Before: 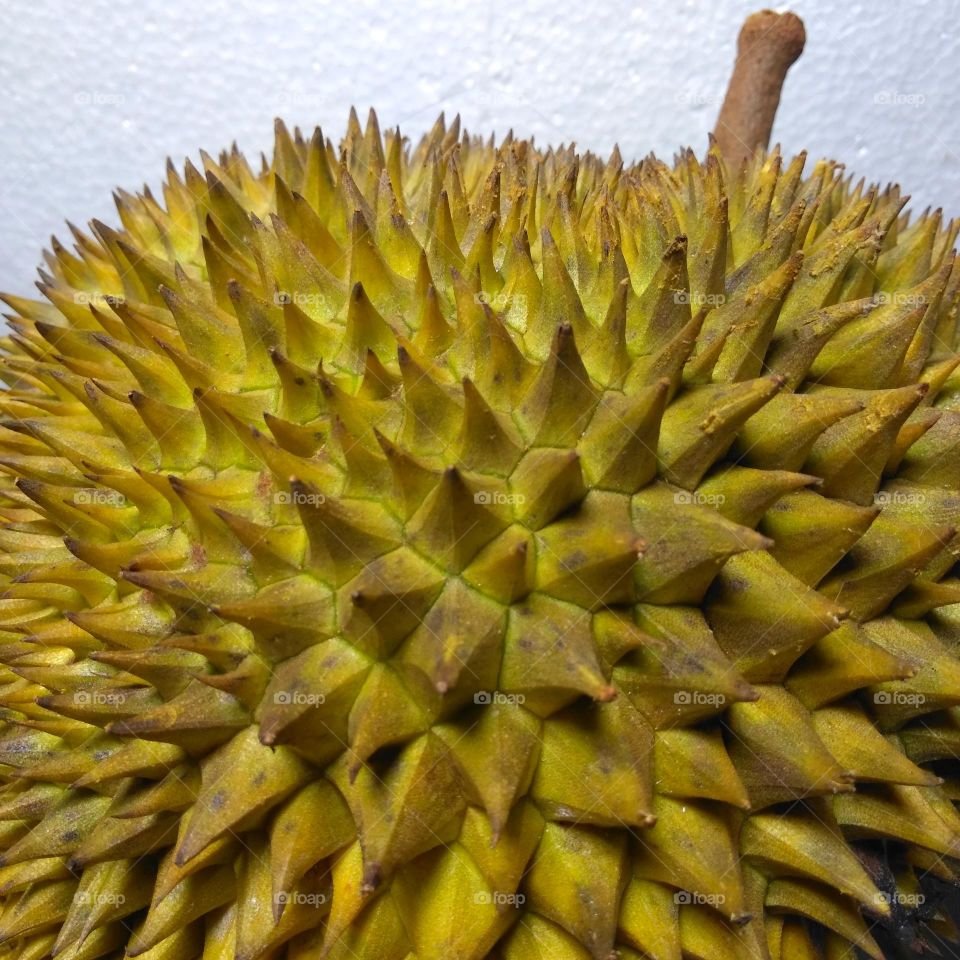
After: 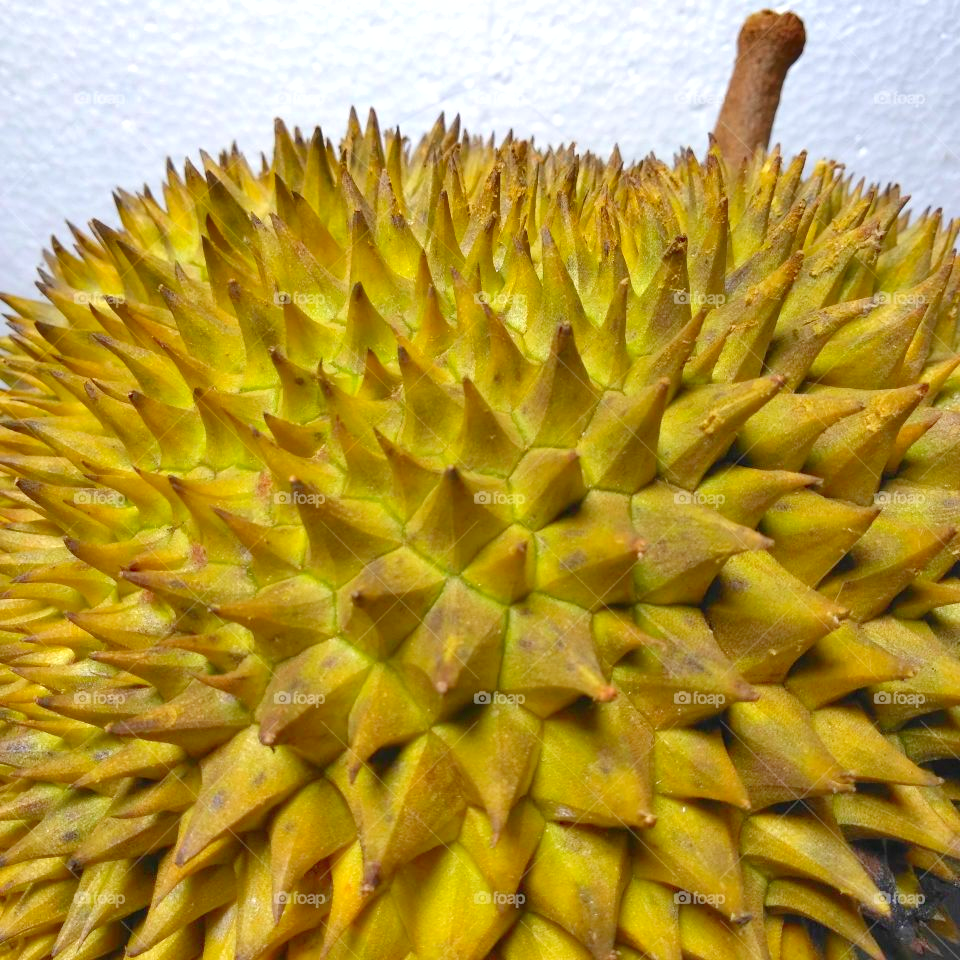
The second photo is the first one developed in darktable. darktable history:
shadows and highlights: soften with gaussian
levels: gray 50.84%, levels [0, 0.397, 0.955]
